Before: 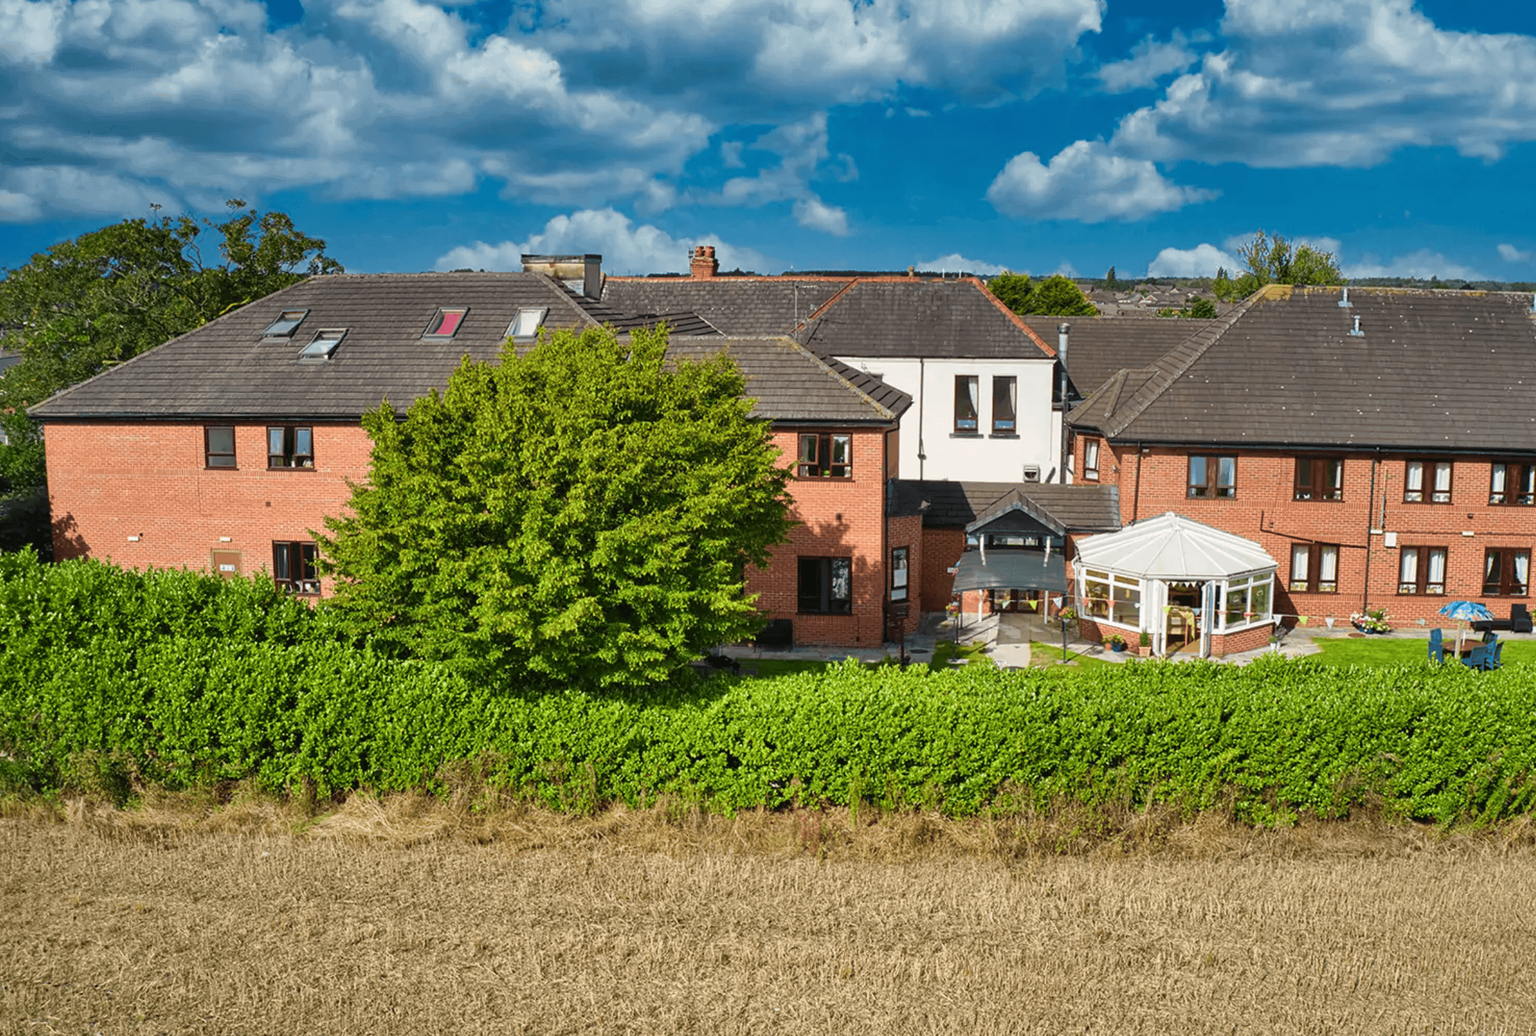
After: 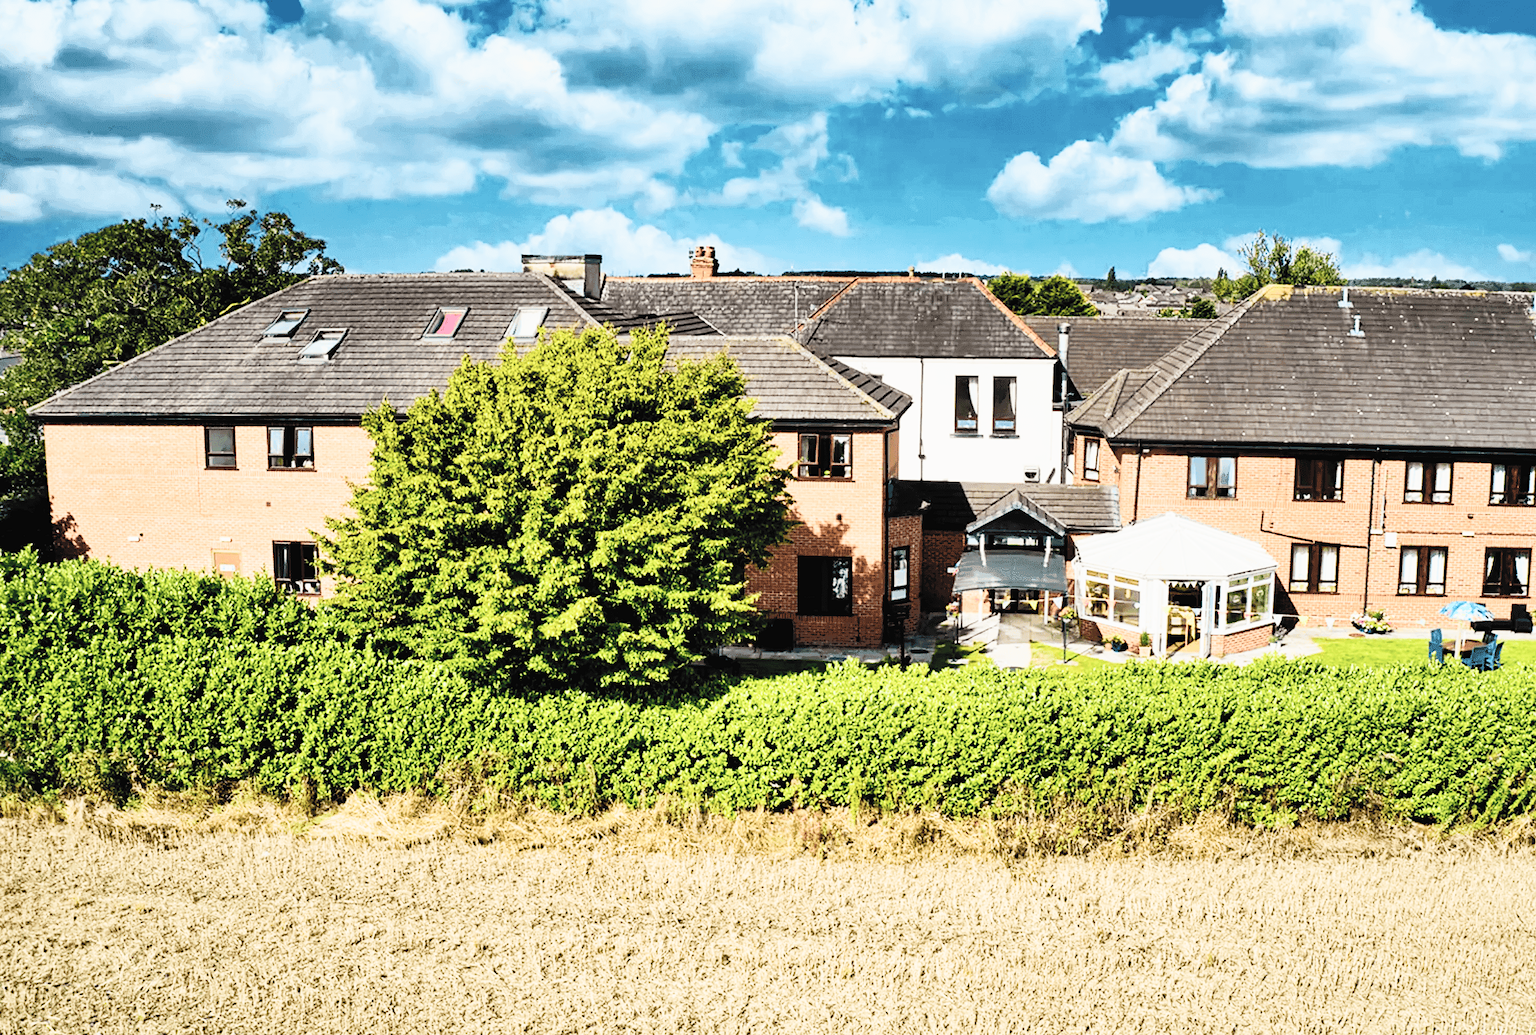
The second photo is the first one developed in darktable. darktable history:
filmic rgb: black relative exposure -4.17 EV, white relative exposure 5.13 EV, hardness 2.04, contrast 1.172, preserve chrominance no, color science v4 (2020), type of noise poissonian
contrast brightness saturation: contrast 0.426, brightness 0.551, saturation -0.201
color balance rgb: perceptual saturation grading › global saturation 2.71%, perceptual brilliance grading › global brilliance -5.229%, perceptual brilliance grading › highlights 25.083%, perceptual brilliance grading › mid-tones 7.205%, perceptual brilliance grading › shadows -4.516%, global vibrance 15.582%
